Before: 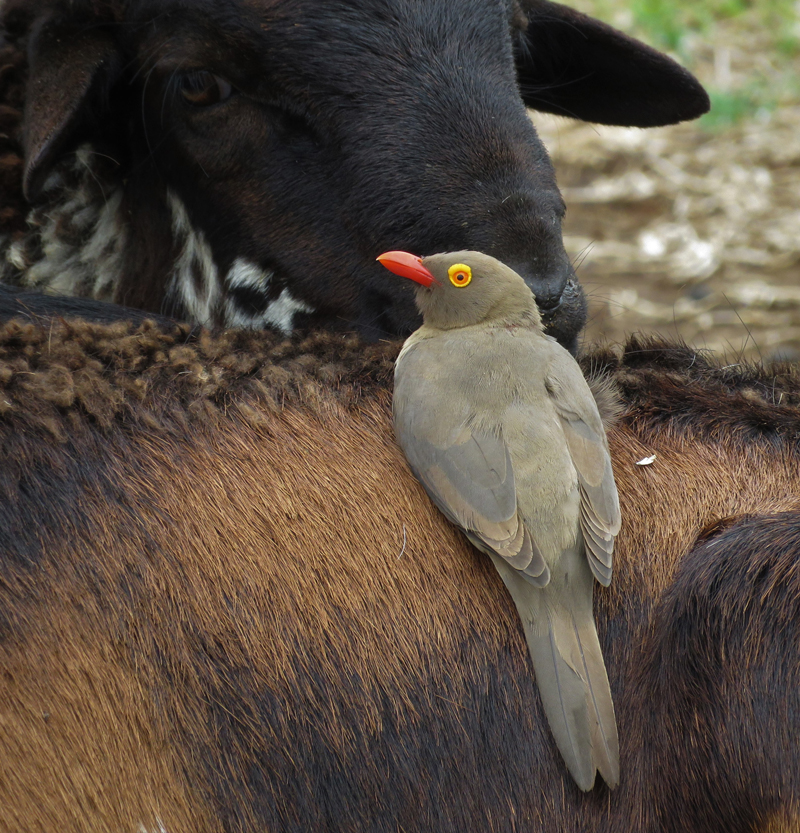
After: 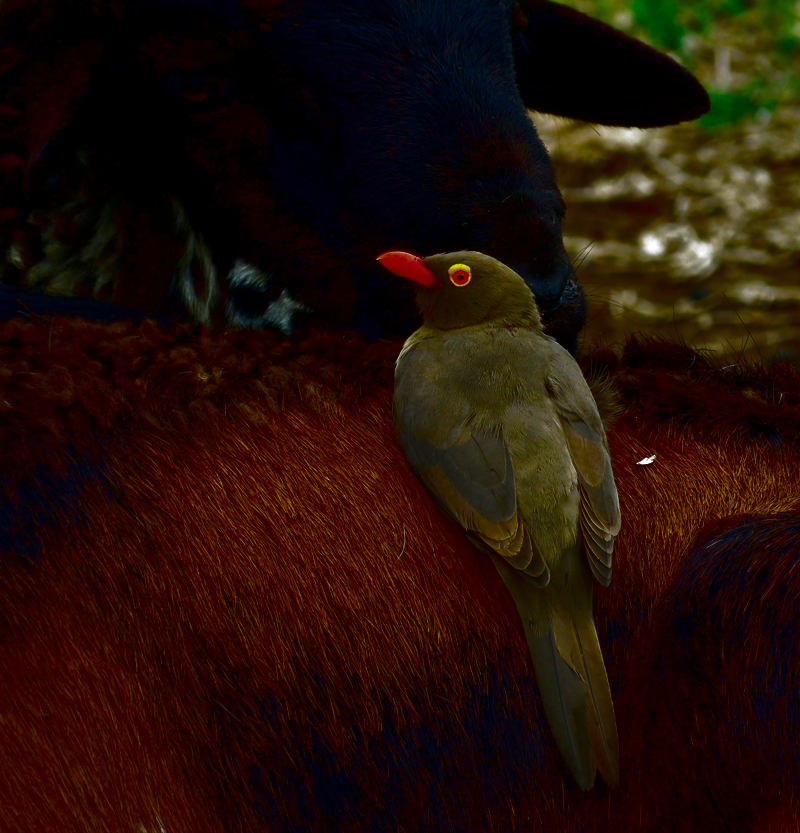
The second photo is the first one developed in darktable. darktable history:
contrast brightness saturation: brightness -0.98, saturation 0.986
